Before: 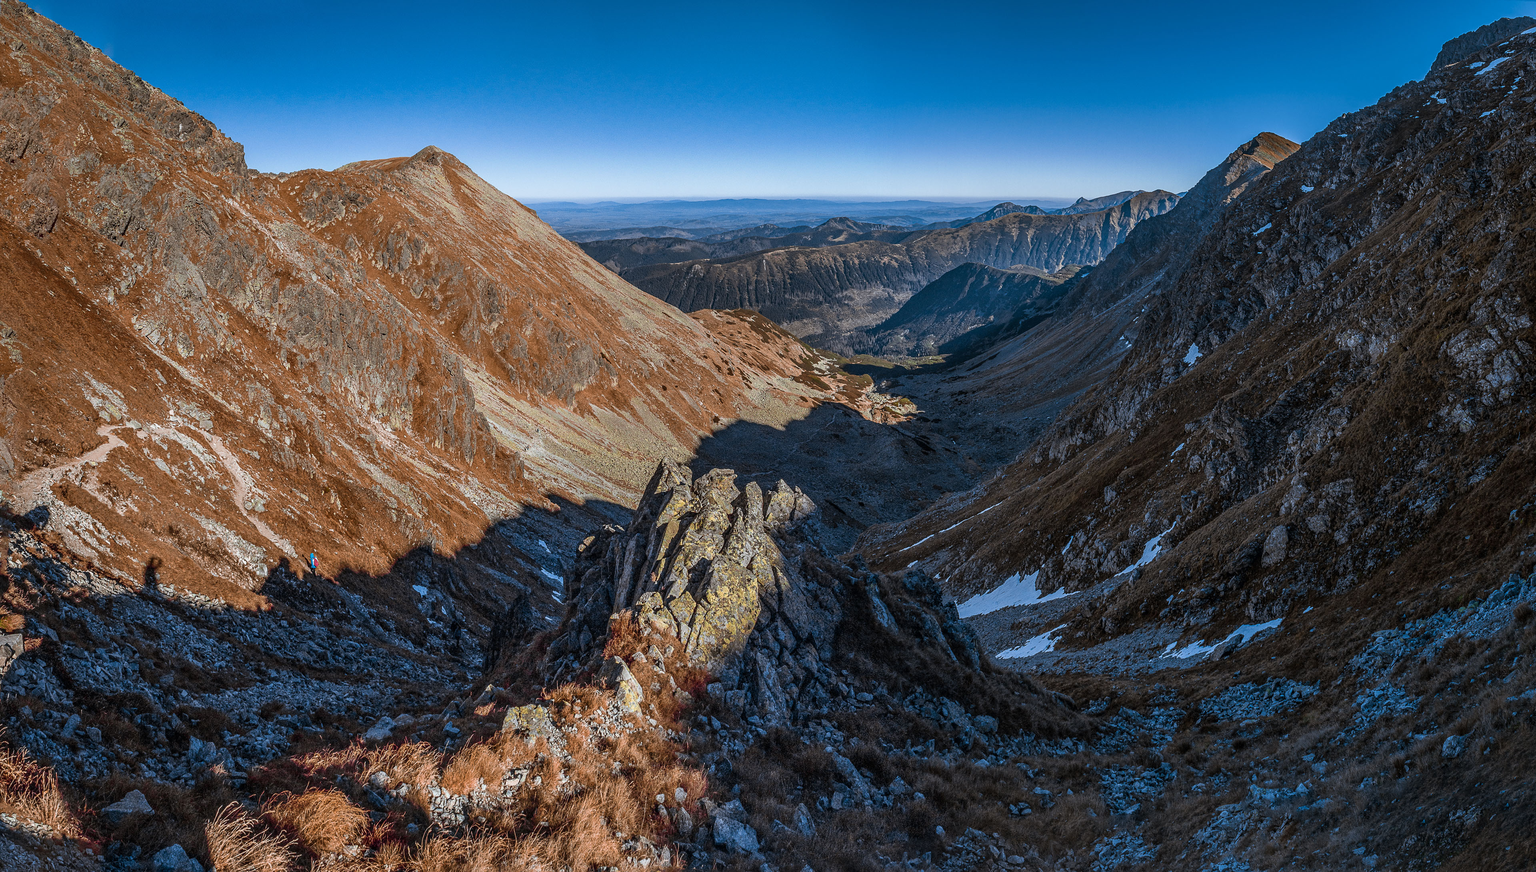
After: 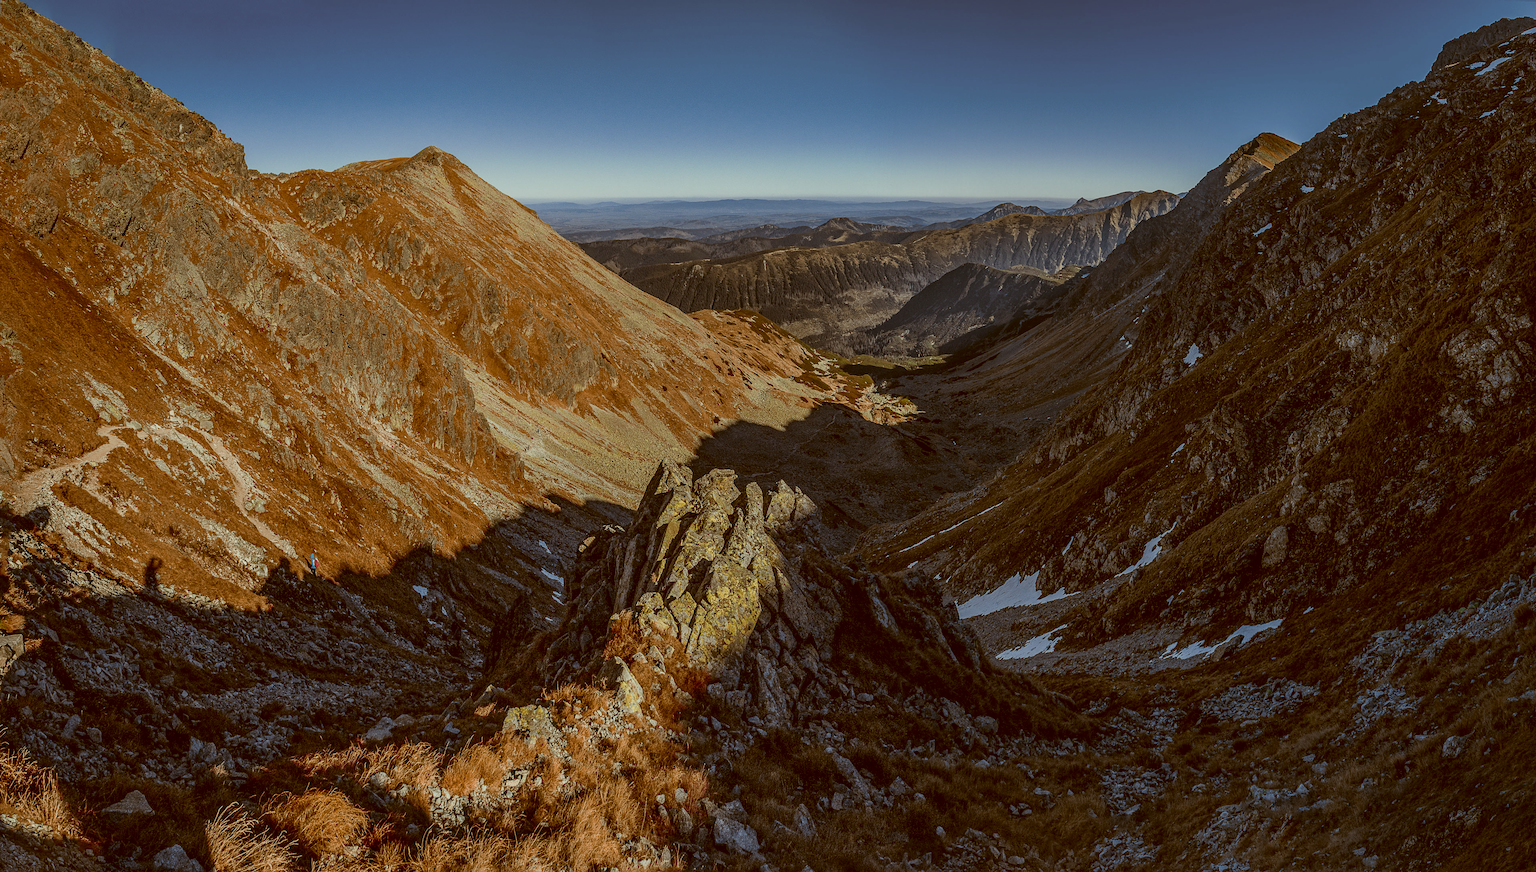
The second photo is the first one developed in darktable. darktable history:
color correction: highlights a* -6.1, highlights b* 9.27, shadows a* 10.5, shadows b* 23.9
exposure: exposure -0.449 EV, compensate highlight preservation false
